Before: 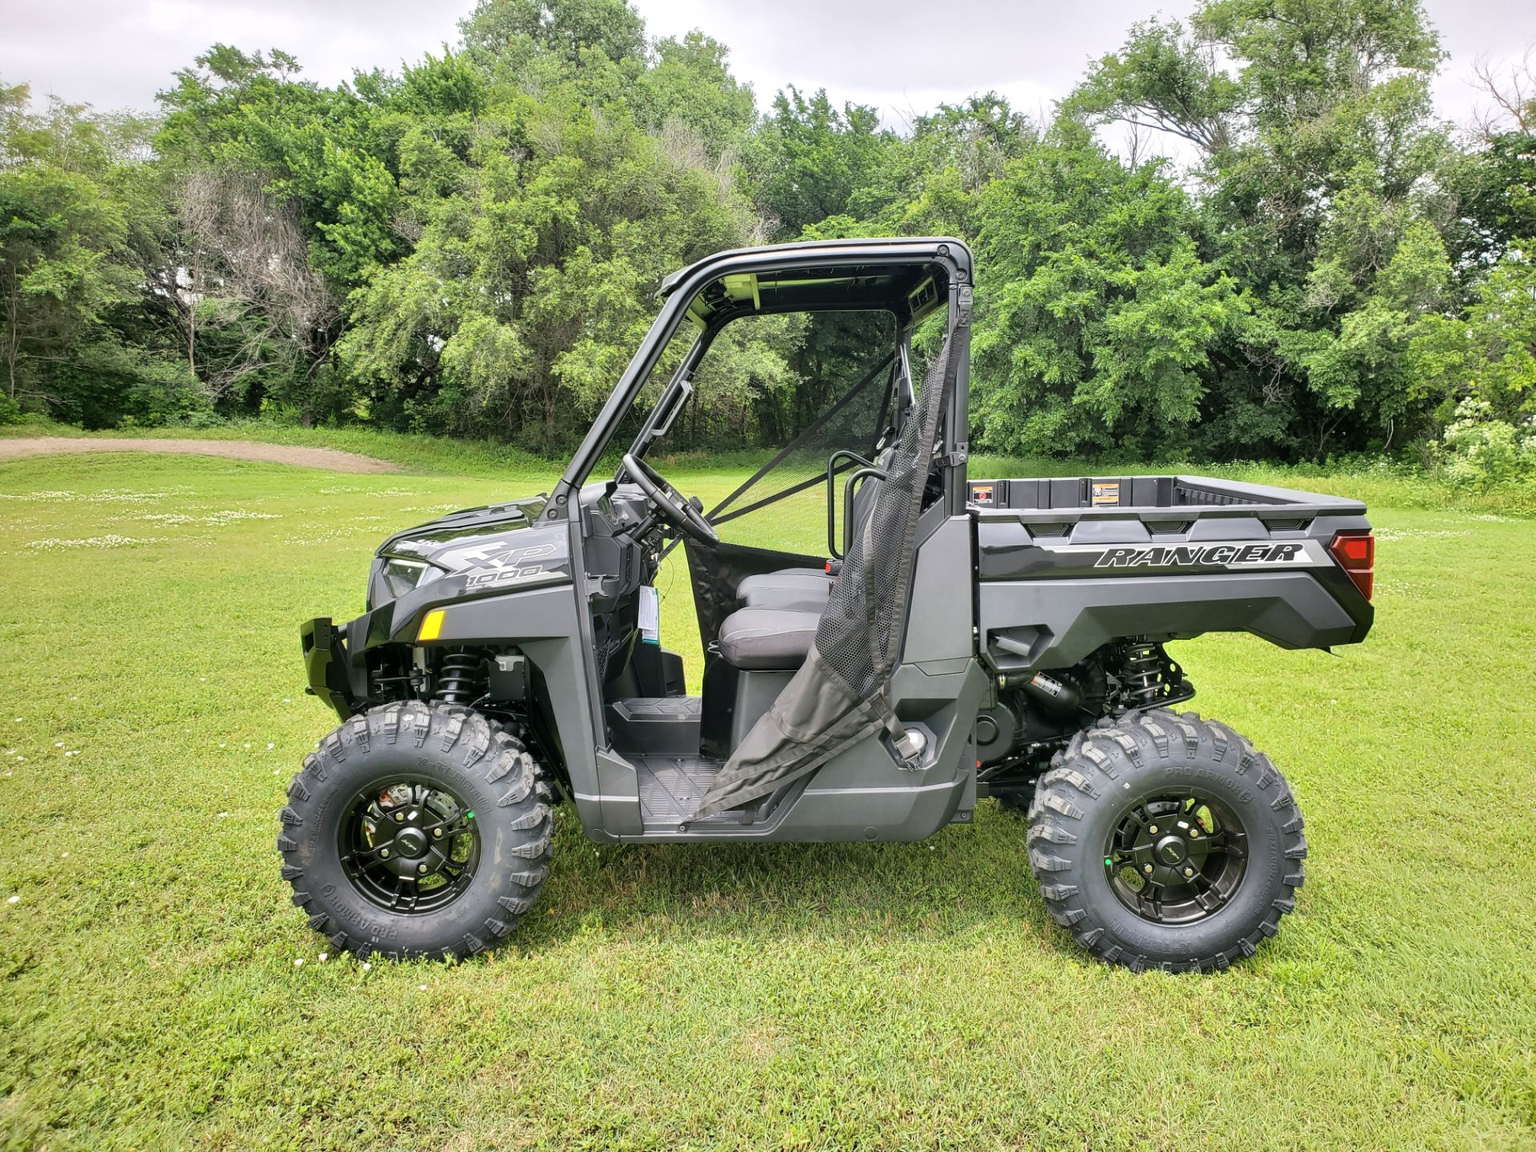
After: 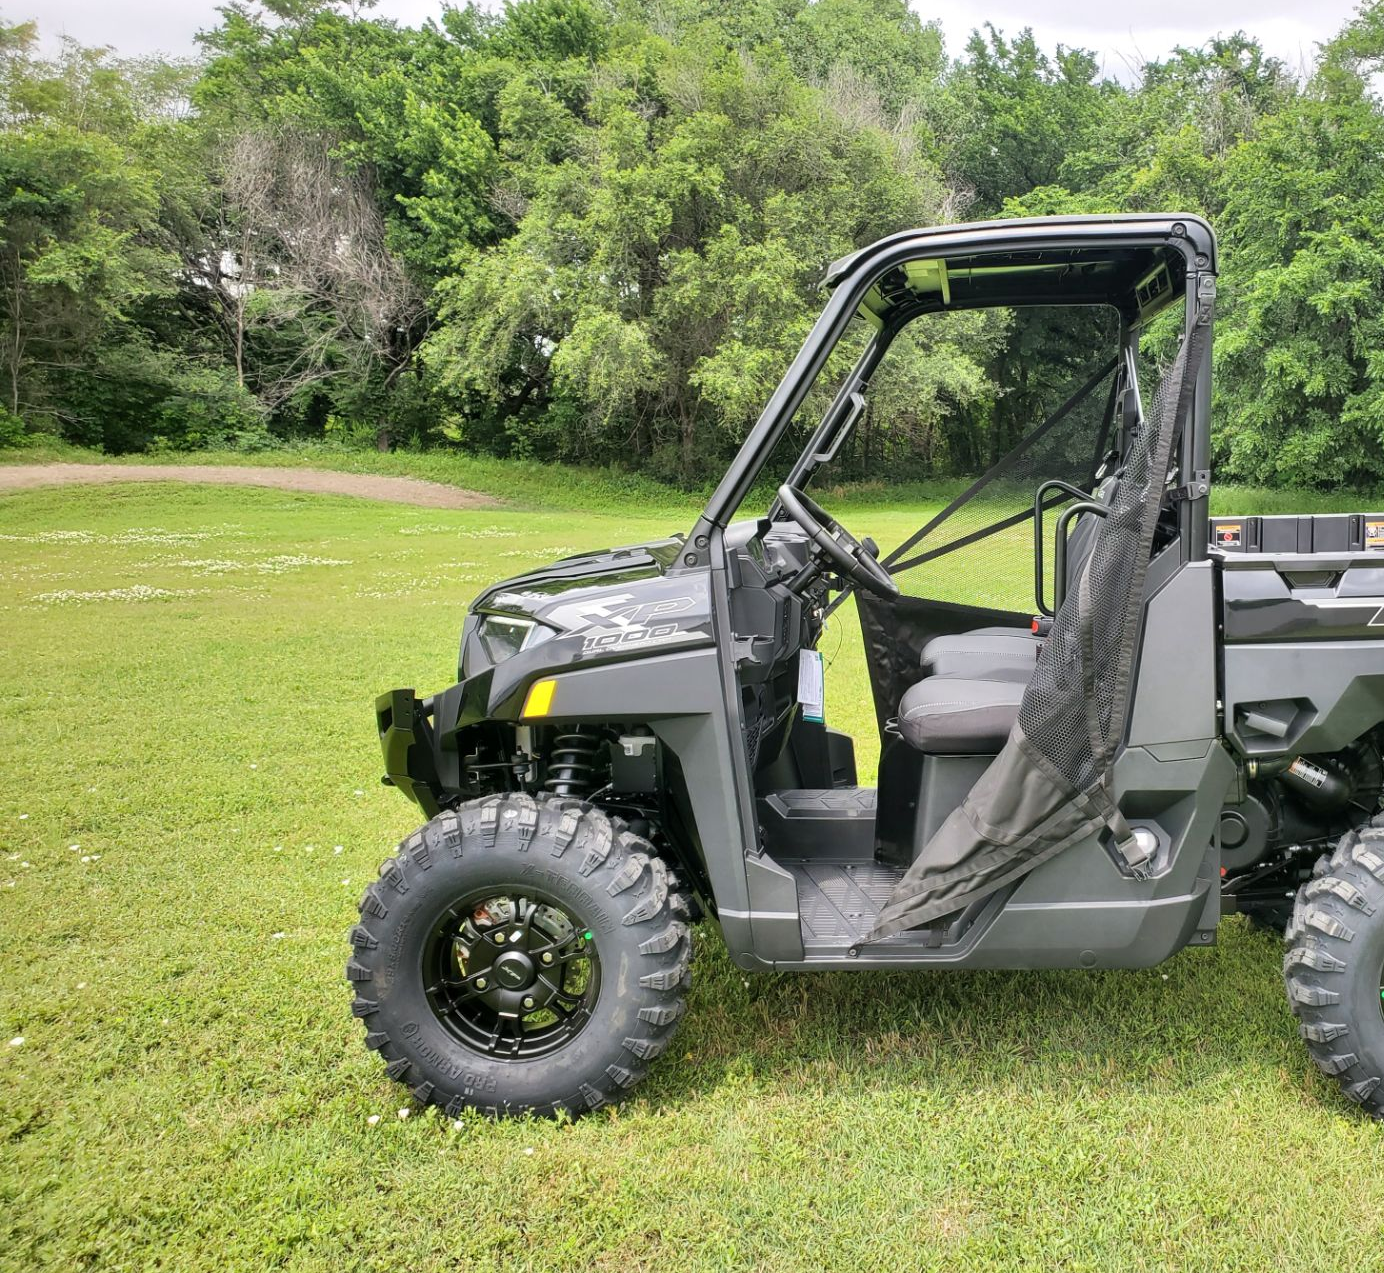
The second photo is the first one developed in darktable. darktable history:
crop: top 5.782%, right 27.879%, bottom 5.753%
